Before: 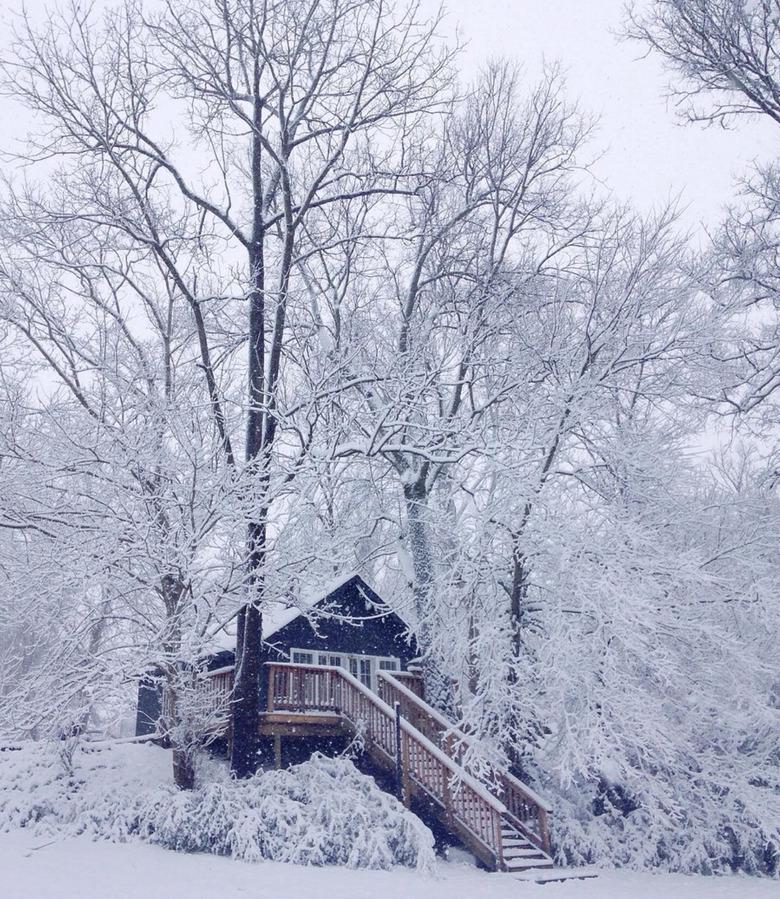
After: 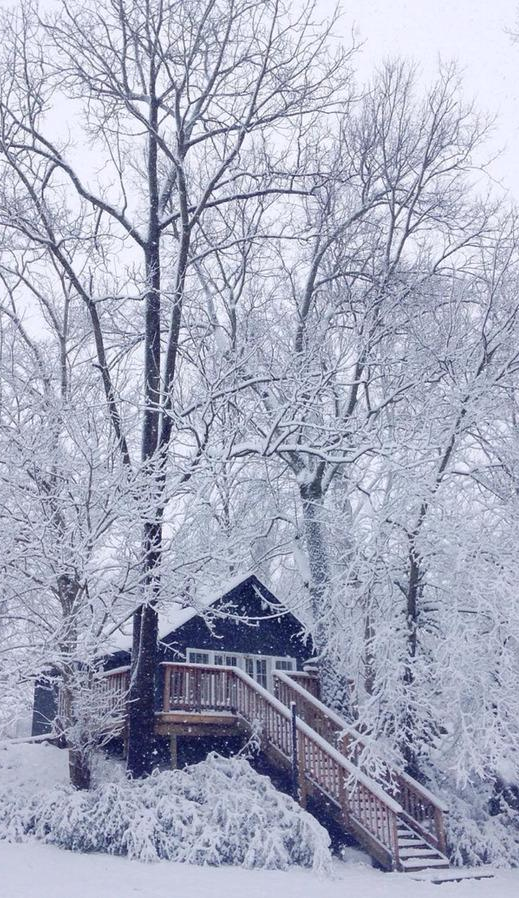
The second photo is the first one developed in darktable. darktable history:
crop and rotate: left 13.339%, right 20.054%
tone equalizer: edges refinement/feathering 500, mask exposure compensation -1.26 EV, preserve details no
